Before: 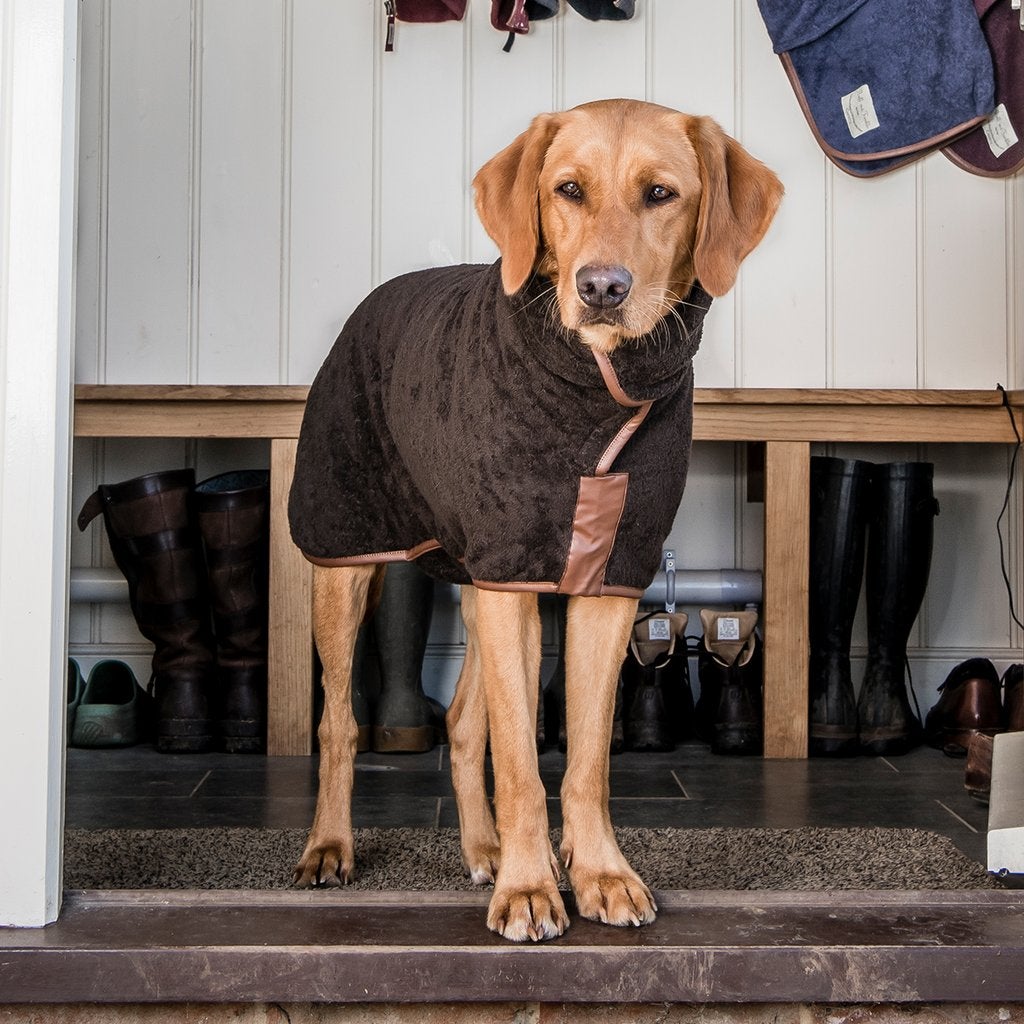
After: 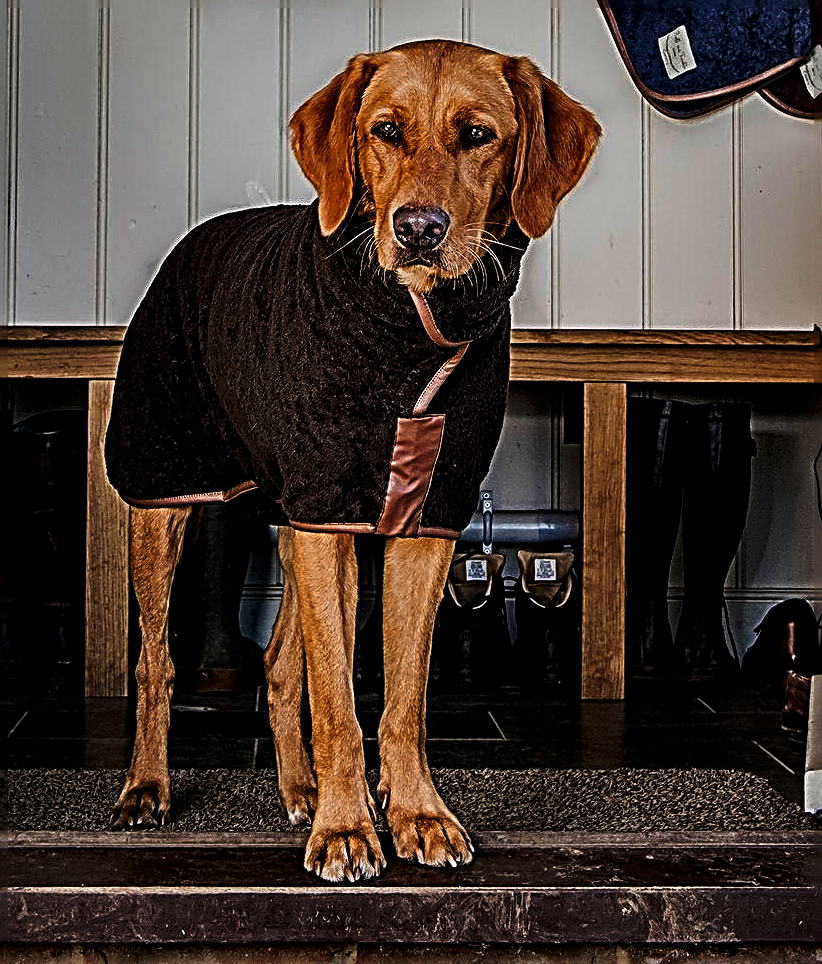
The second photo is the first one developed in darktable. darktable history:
crop and rotate: left 17.959%, top 5.771%, right 1.742%
color balance rgb: perceptual saturation grading › global saturation 20%, global vibrance 20%
tone curve: curves: ch0 [(0, 0) (0.003, 0) (0.011, 0) (0.025, 0) (0.044, 0.006) (0.069, 0.024) (0.1, 0.038) (0.136, 0.052) (0.177, 0.08) (0.224, 0.112) (0.277, 0.145) (0.335, 0.206) (0.399, 0.284) (0.468, 0.372) (0.543, 0.477) (0.623, 0.593) (0.709, 0.717) (0.801, 0.815) (0.898, 0.92) (1, 1)], preserve colors none
sharpen: radius 3.158, amount 1.731
exposure: exposure -1 EV, compensate highlight preservation false
local contrast: detail 135%, midtone range 0.75
haze removal: compatibility mode true, adaptive false
